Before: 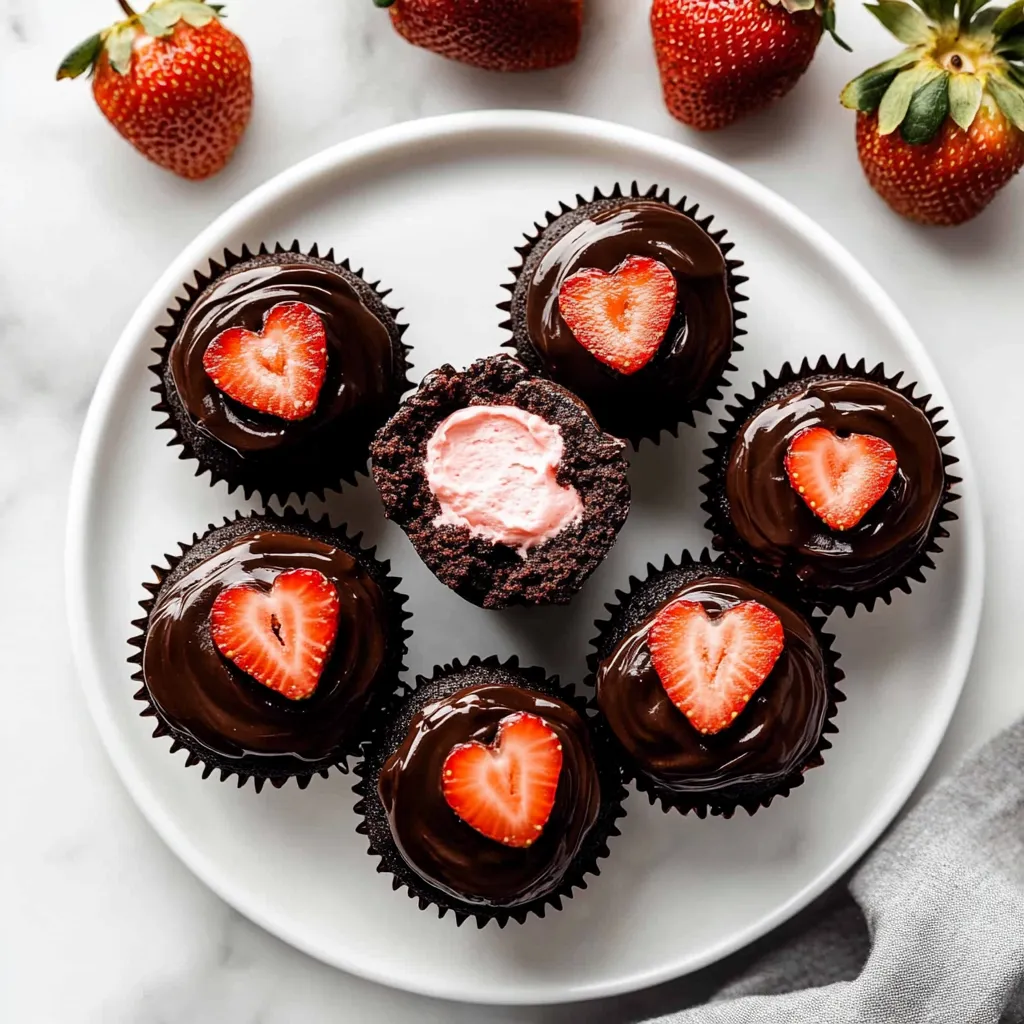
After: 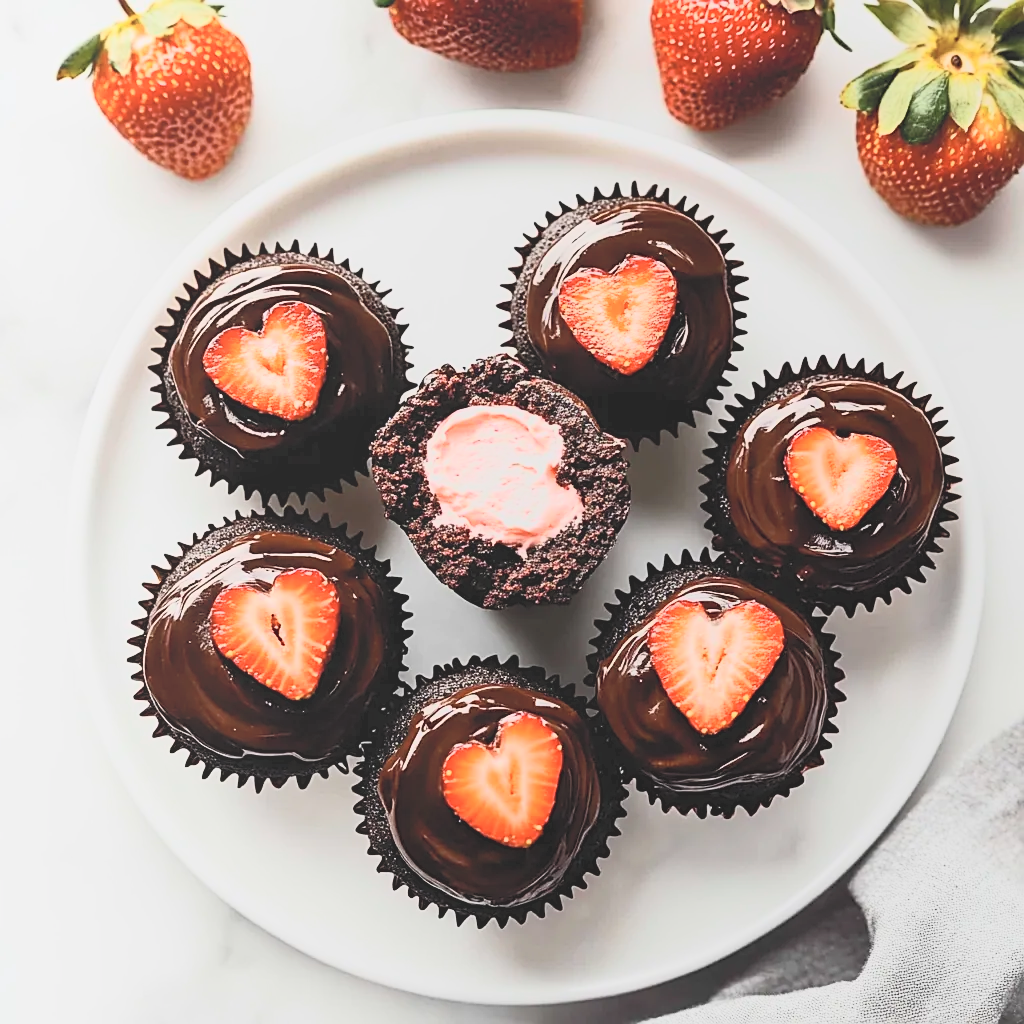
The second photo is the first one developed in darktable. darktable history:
sharpen: on, module defaults
contrast brightness saturation: contrast 0.39, brightness 0.53
local contrast: detail 70%
